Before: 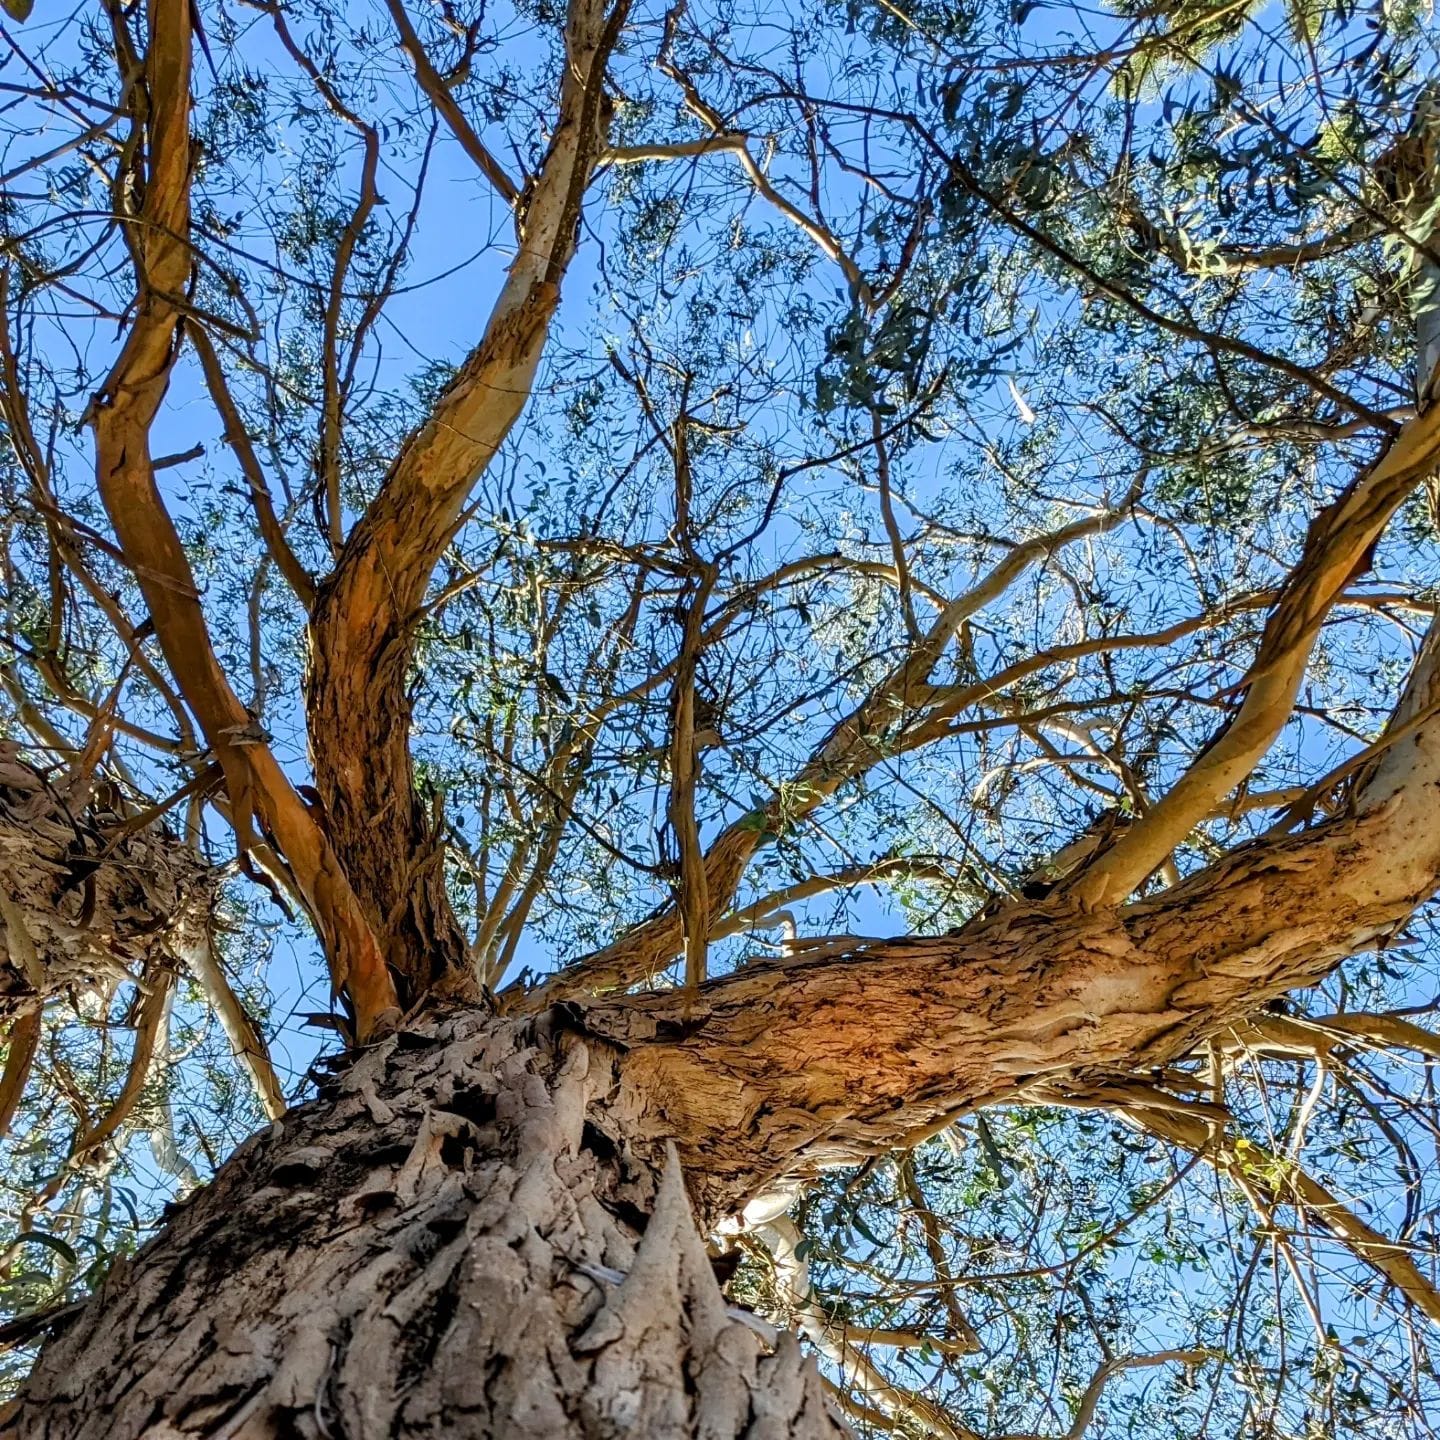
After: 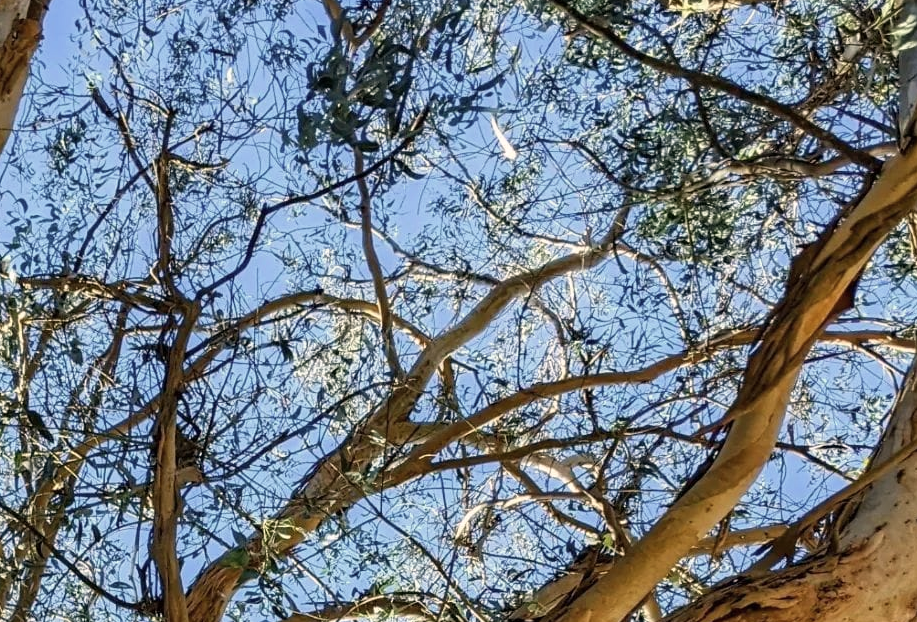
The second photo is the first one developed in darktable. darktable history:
contrast brightness saturation: saturation -0.17
color correction: highlights a* 3.84, highlights b* 5.07
crop: left 36.005%, top 18.293%, right 0.31%, bottom 38.444%
